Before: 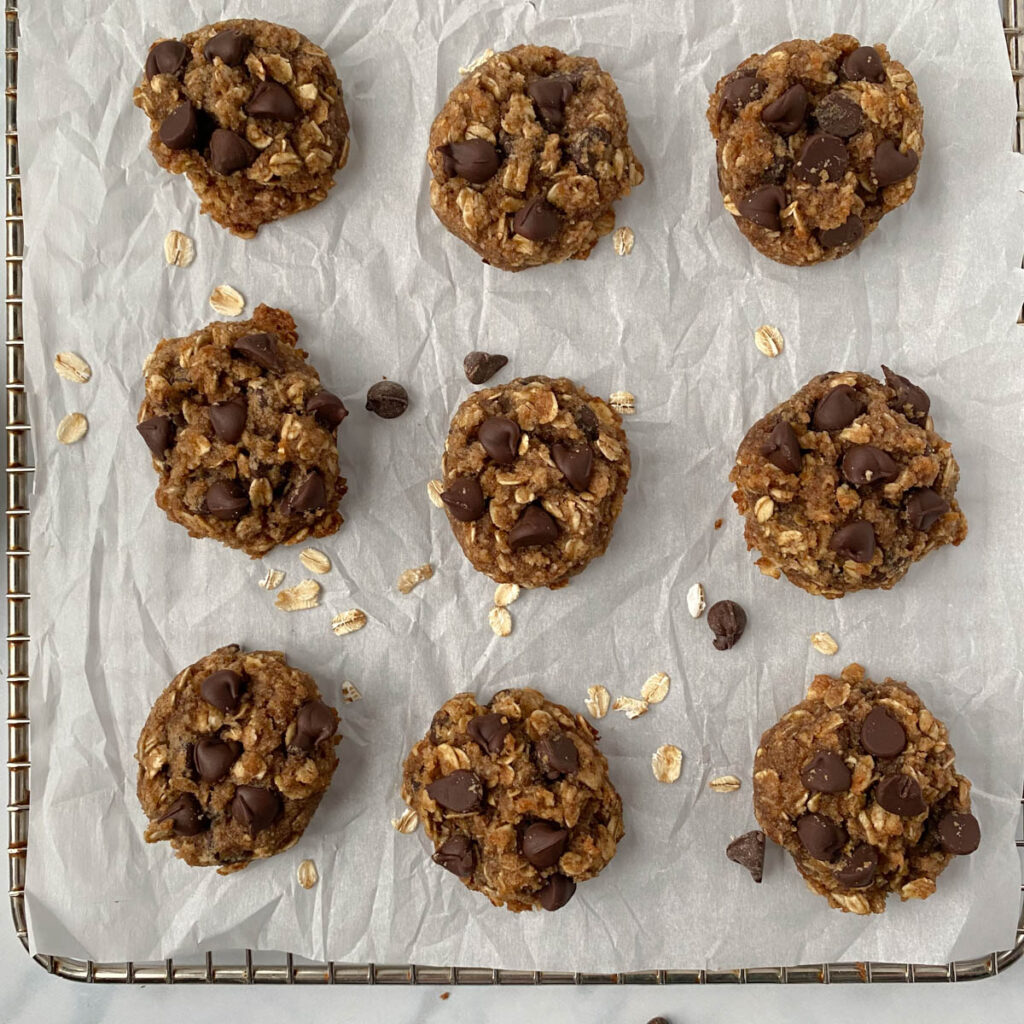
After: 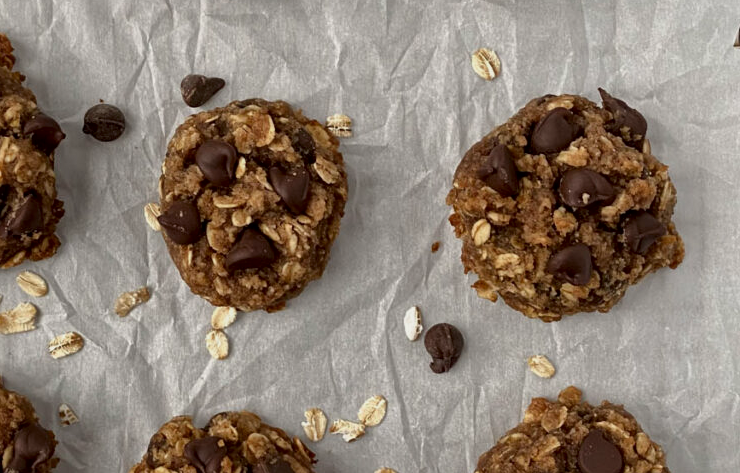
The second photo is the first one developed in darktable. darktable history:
crop and rotate: left 27.718%, top 27.129%, bottom 26.643%
exposure: exposure -0.461 EV, compensate highlight preservation false
local contrast: mode bilateral grid, contrast 20, coarseness 20, detail 150%, midtone range 0.2
